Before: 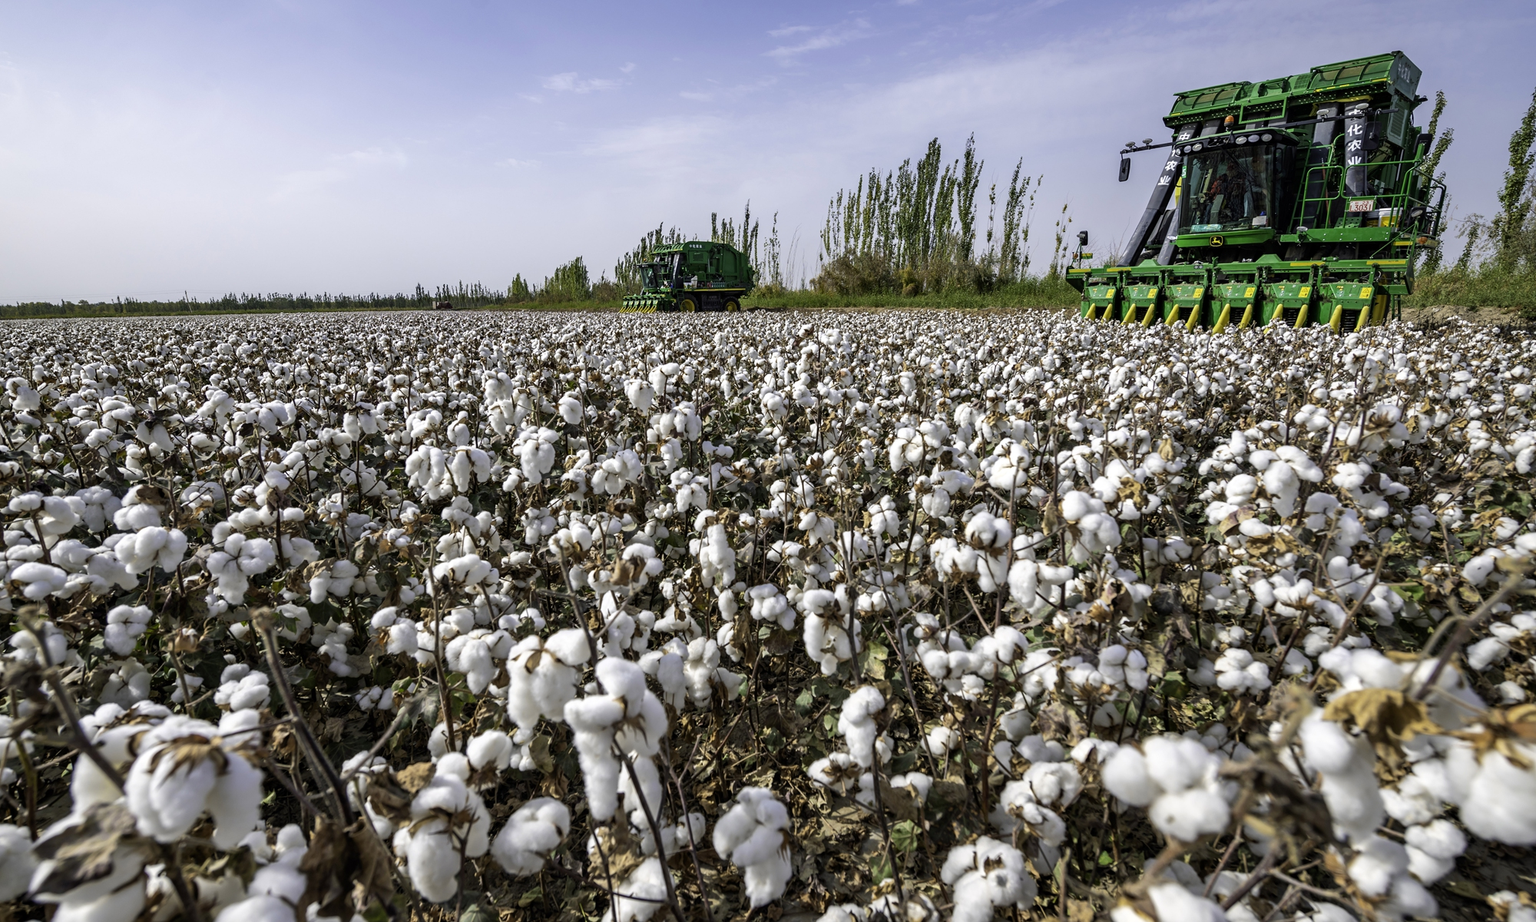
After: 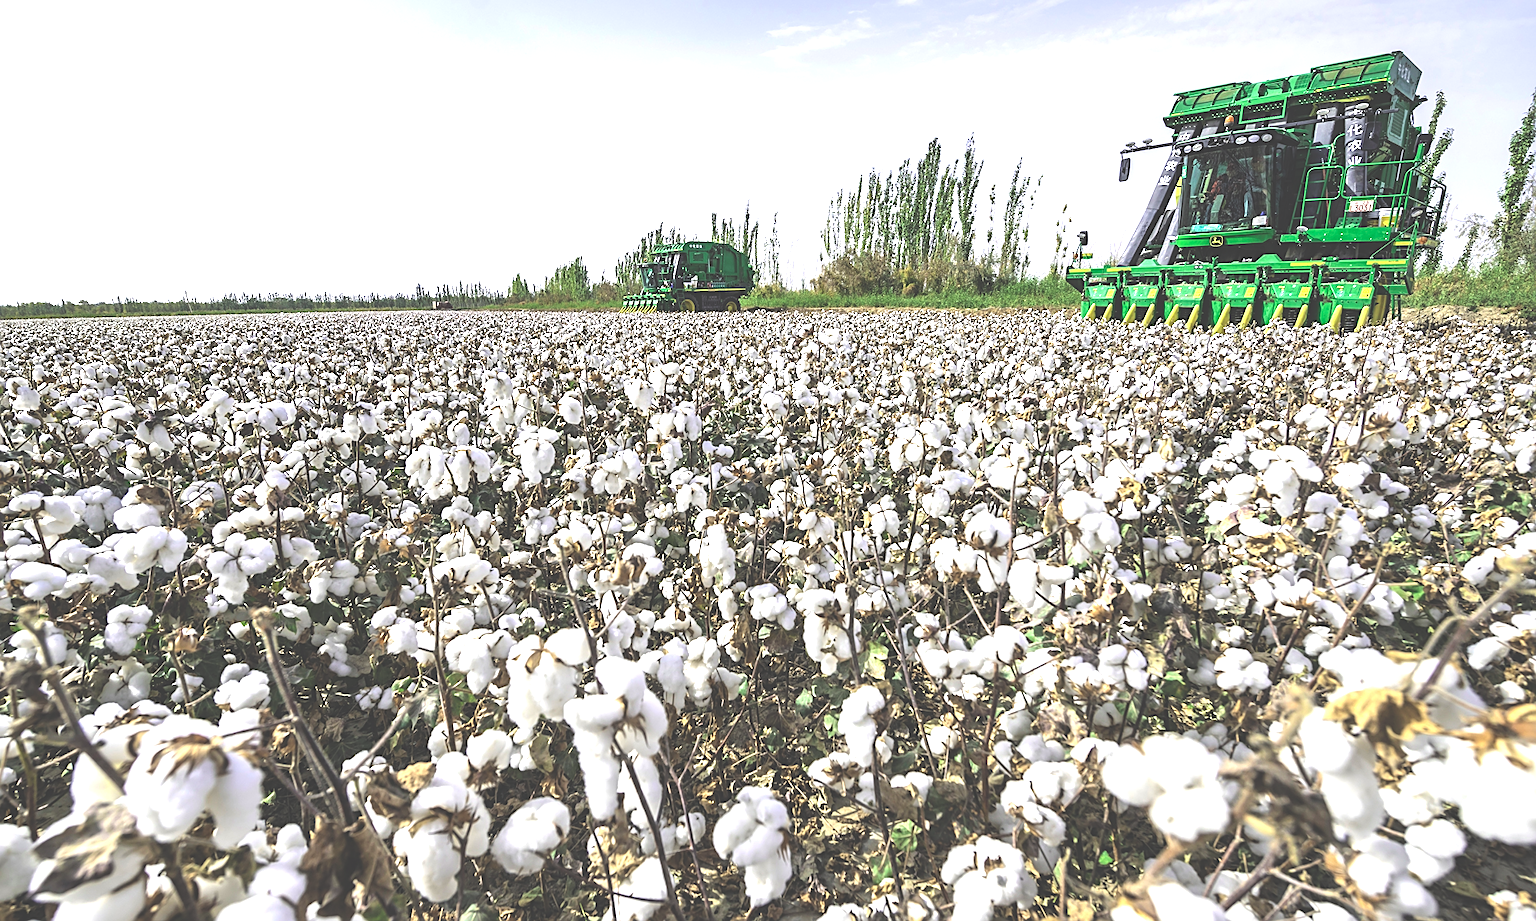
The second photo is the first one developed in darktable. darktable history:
sharpen: on, module defaults
exposure: black level correction -0.023, exposure 1.397 EV, compensate highlight preservation false
tone curve: curves: ch0 [(0, 0) (0.183, 0.152) (0.571, 0.594) (1, 1)]; ch1 [(0, 0) (0.394, 0.307) (0.5, 0.5) (0.586, 0.597) (0.625, 0.647) (1, 1)]; ch2 [(0, 0) (0.5, 0.5) (0.604, 0.616) (1, 1)], color space Lab, independent channels, preserve colors none
